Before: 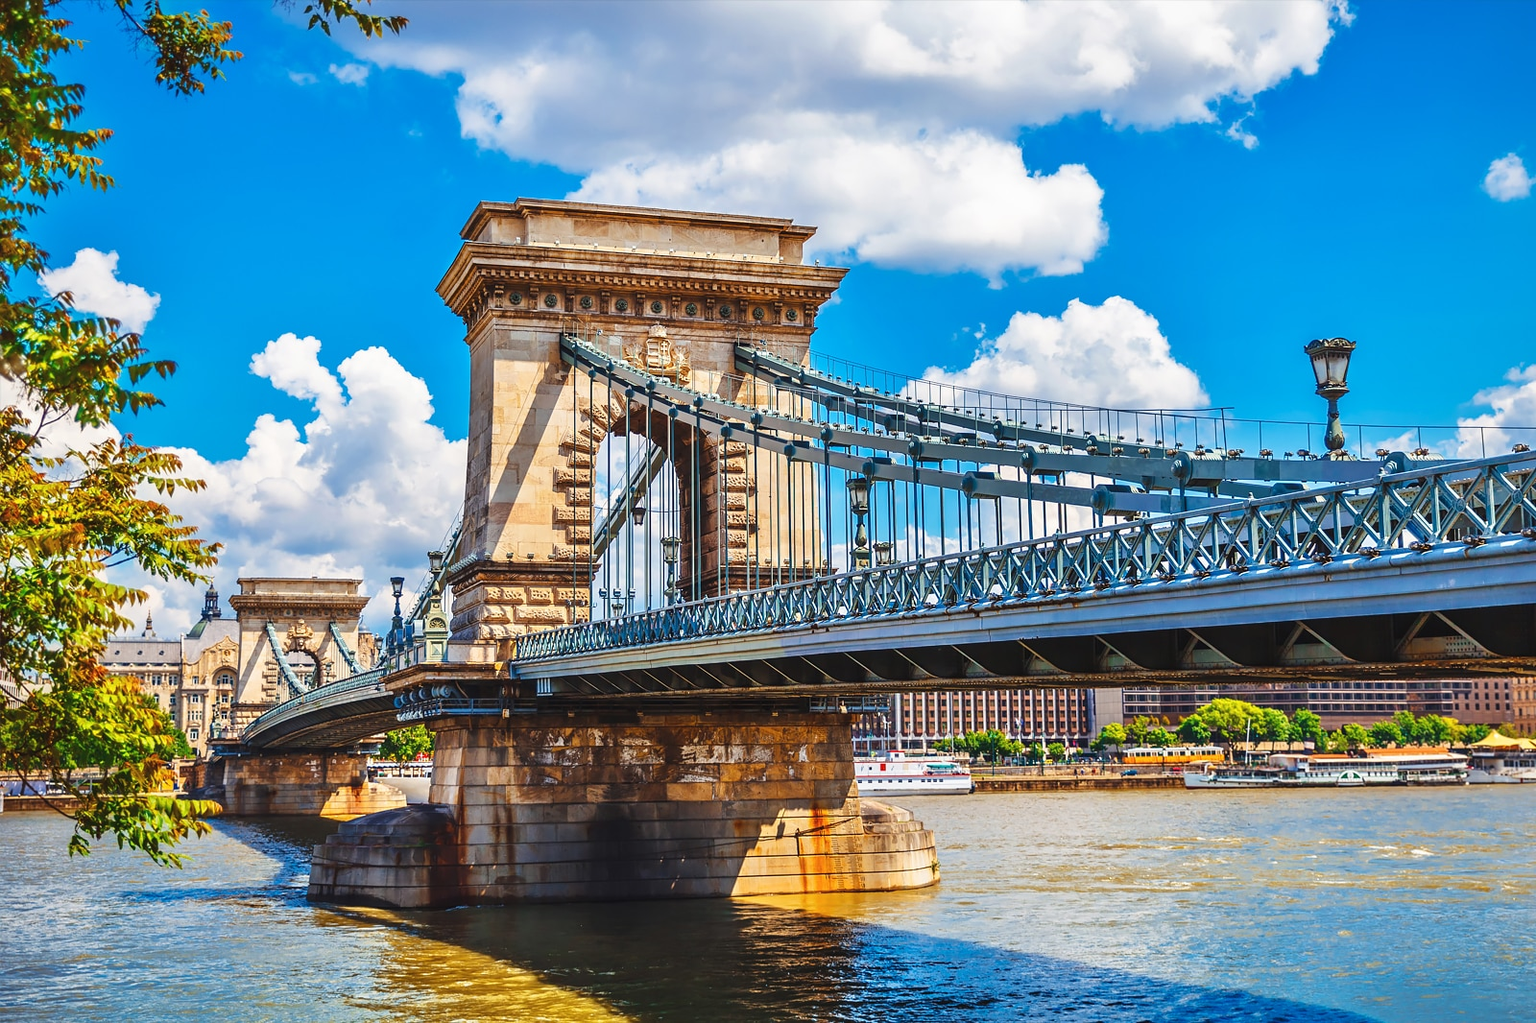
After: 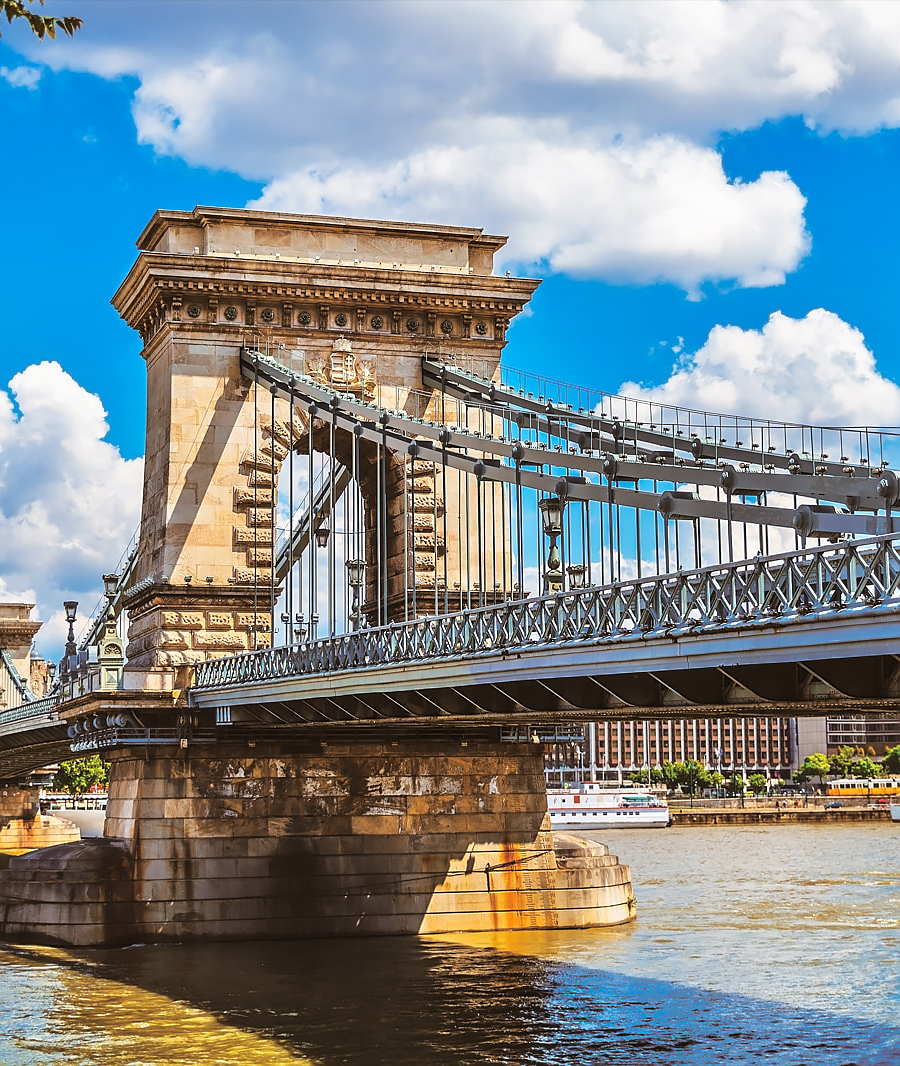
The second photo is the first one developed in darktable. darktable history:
sharpen: radius 1
crop: left 21.496%, right 22.254%
split-toning: shadows › hue 32.4°, shadows › saturation 0.51, highlights › hue 180°, highlights › saturation 0, balance -60.17, compress 55.19%
